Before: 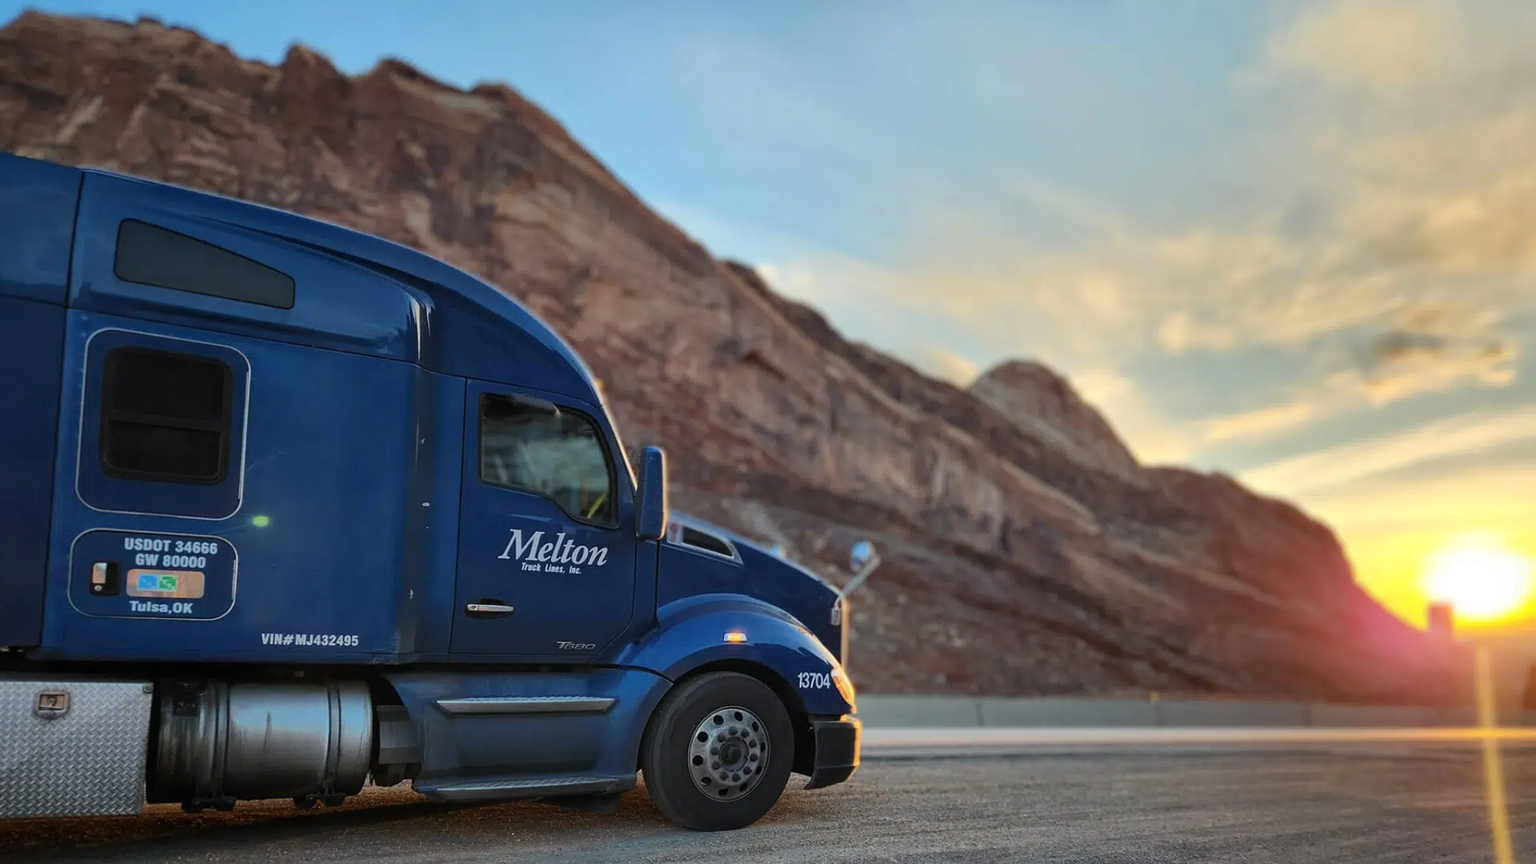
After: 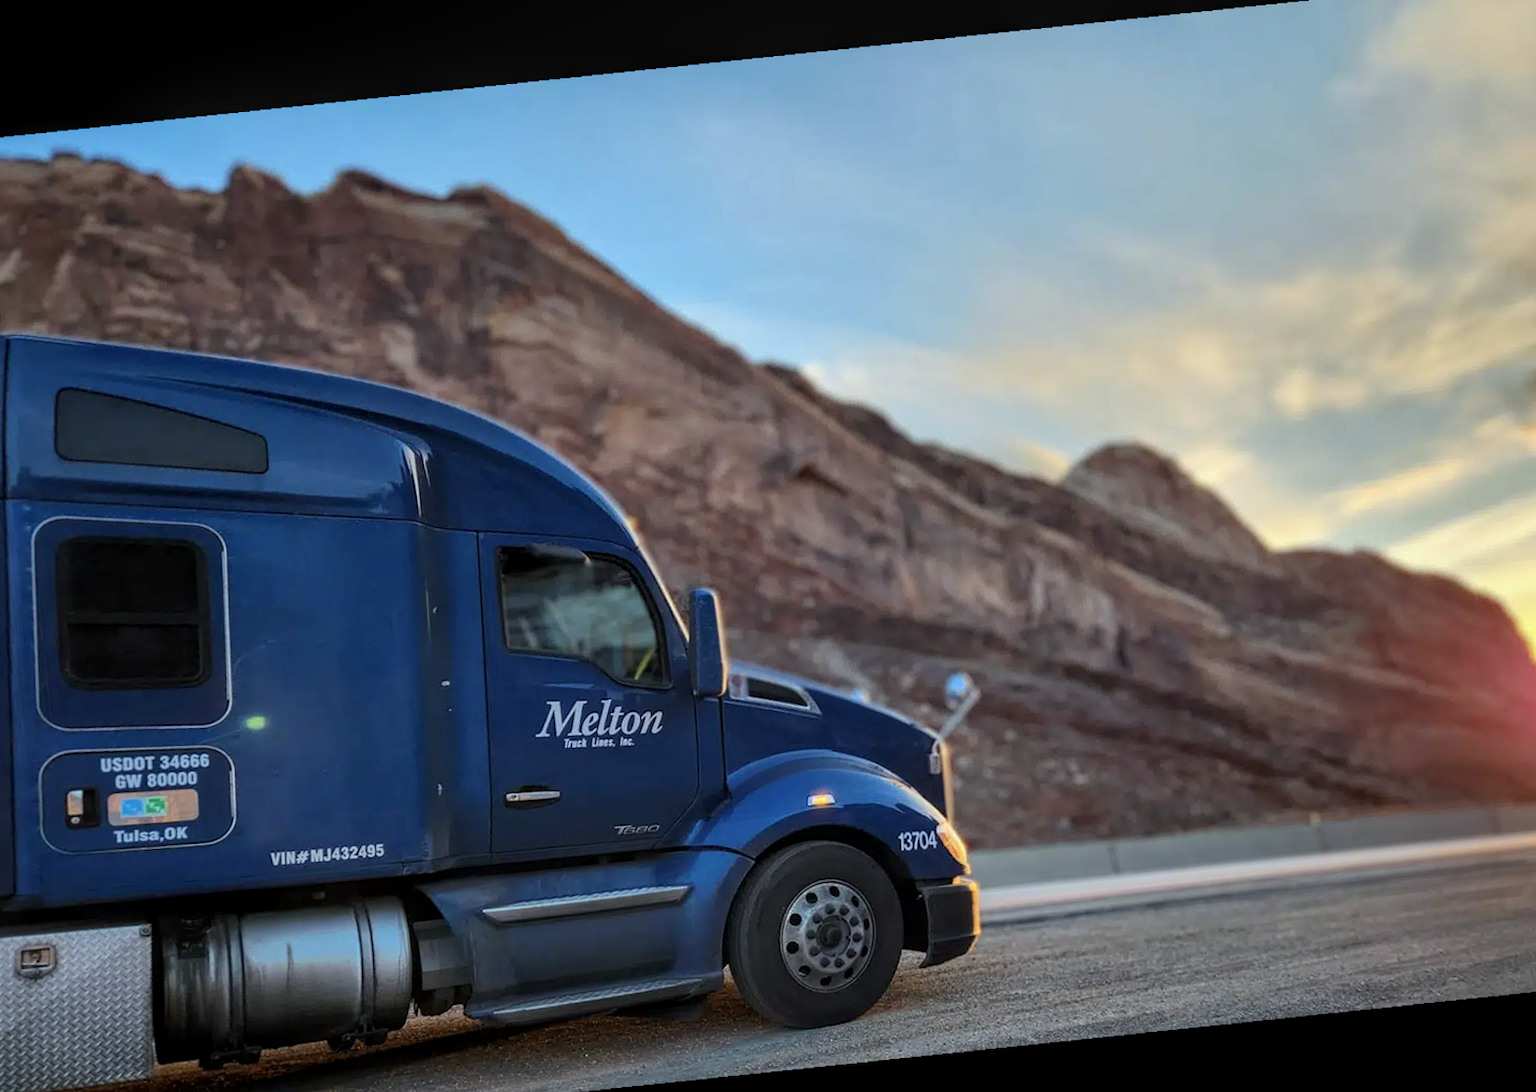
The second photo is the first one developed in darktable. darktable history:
crop and rotate: angle 1°, left 4.281%, top 0.642%, right 11.383%, bottom 2.486%
local contrast: on, module defaults
rotate and perspective: rotation -4.98°, automatic cropping off
white balance: red 0.974, blue 1.044
